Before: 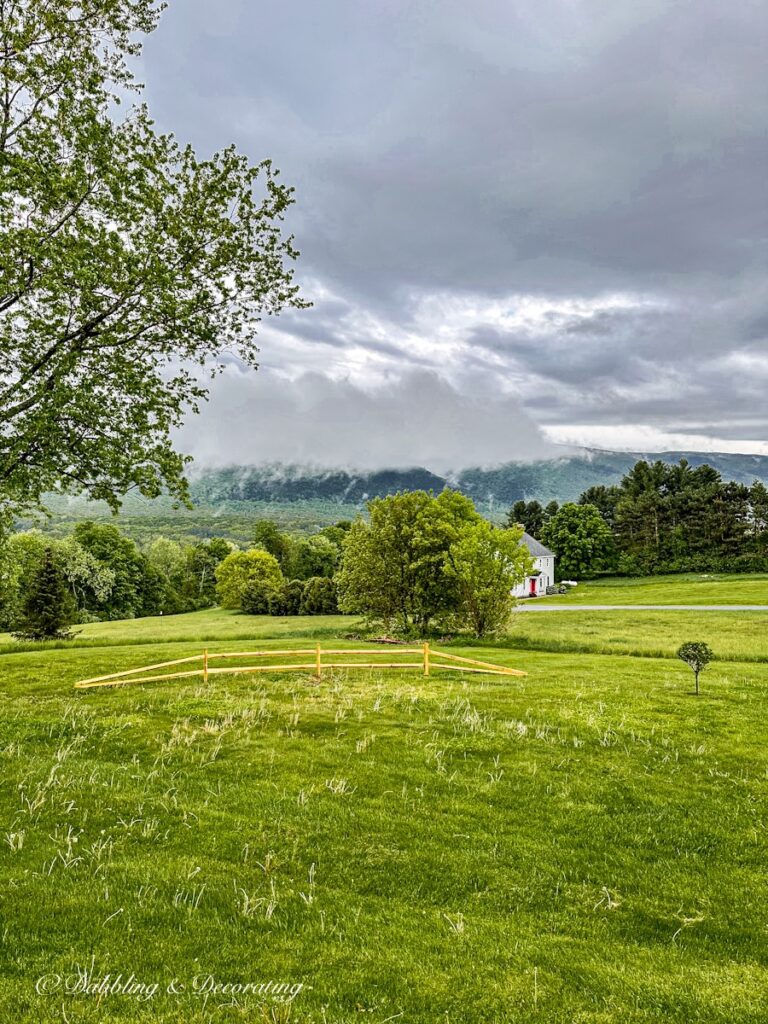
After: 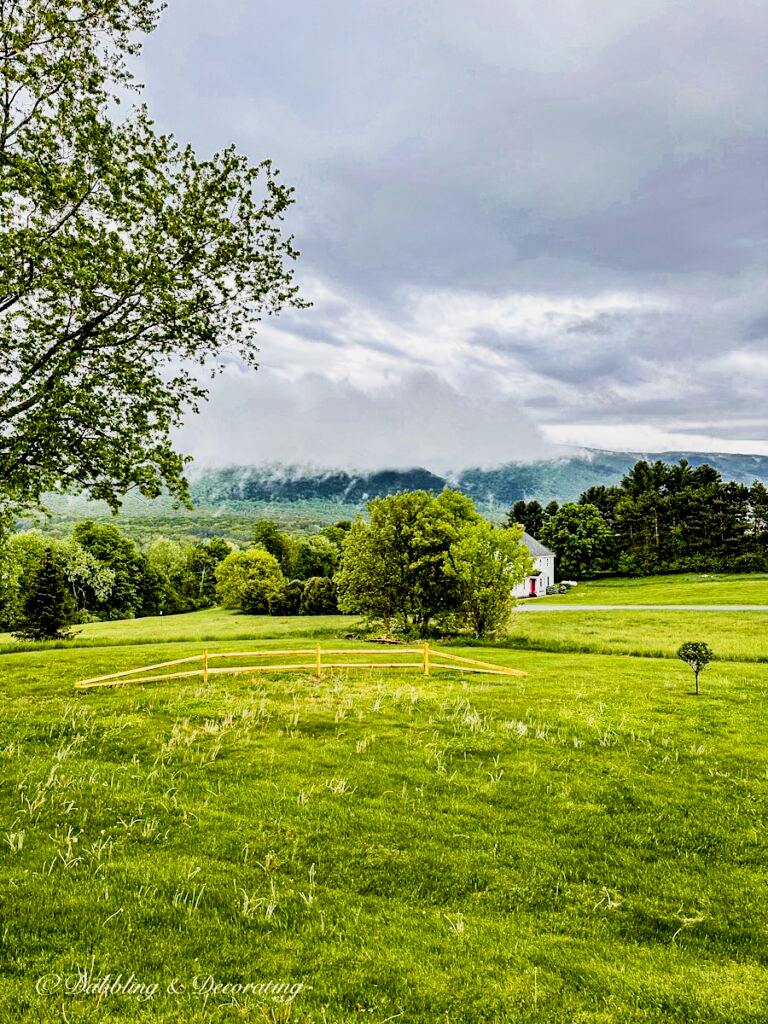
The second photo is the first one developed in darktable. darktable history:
color balance rgb: perceptual saturation grading › global saturation 27.358%, perceptual saturation grading › highlights -28.366%, perceptual saturation grading › mid-tones 15.835%, perceptual saturation grading › shadows 33.605%, global vibrance 20%
filmic rgb: black relative exposure -5.05 EV, white relative exposure 3.55 EV, hardness 3.19, contrast 1.41, highlights saturation mix -49.7%
exposure: exposure 0.202 EV, compensate highlight preservation false
